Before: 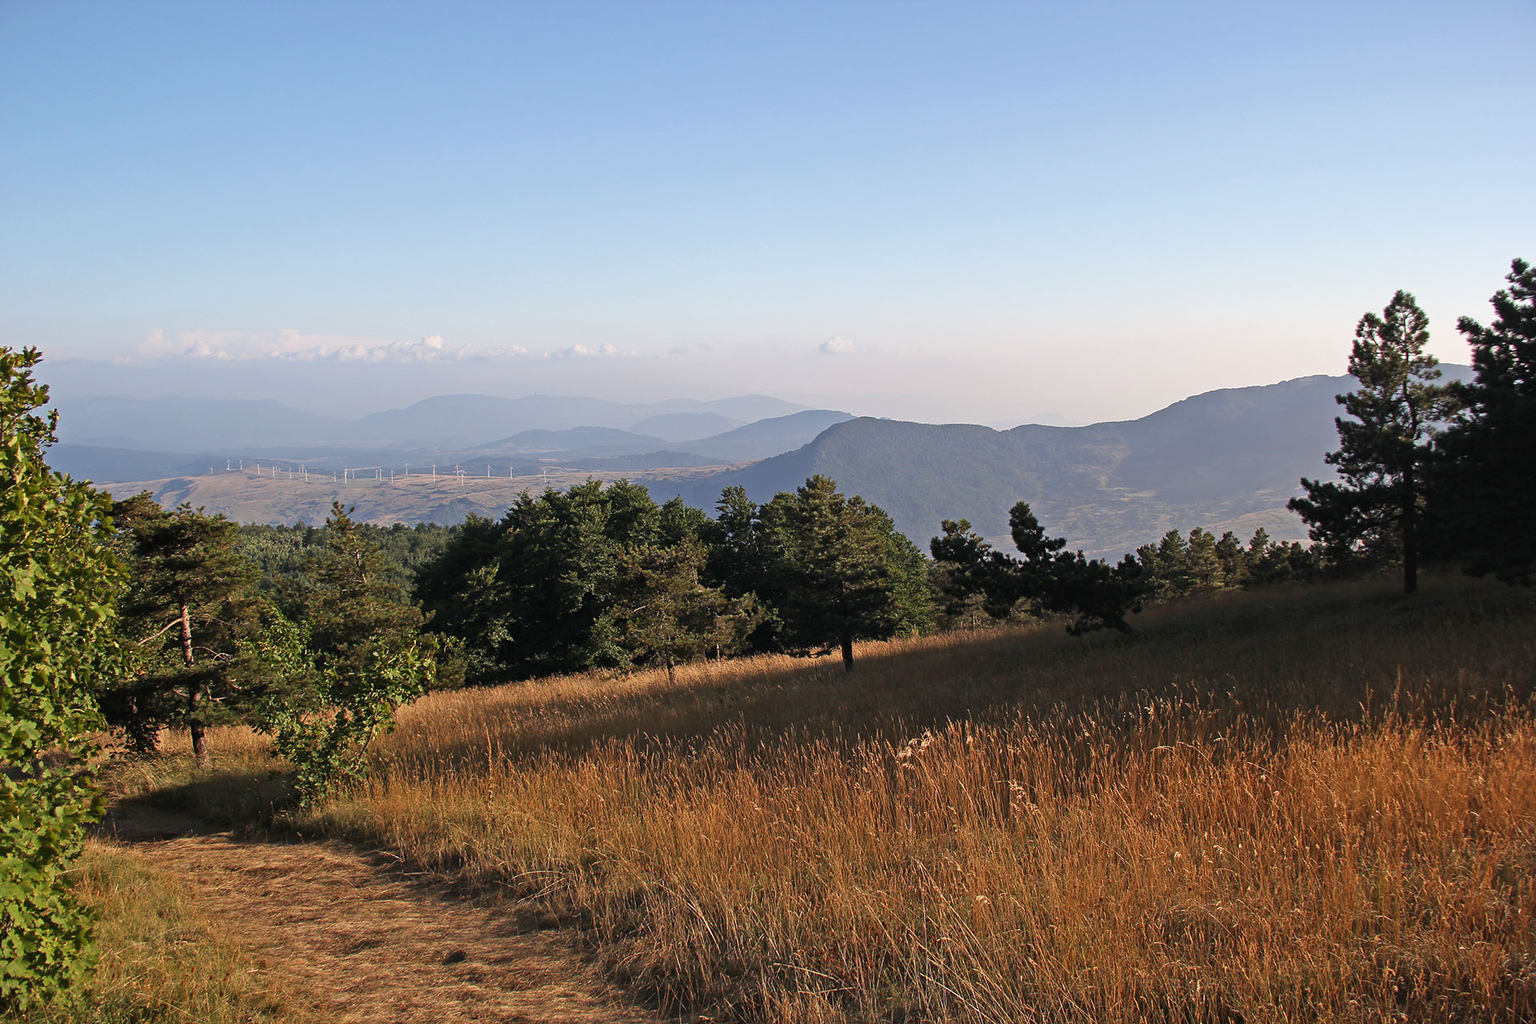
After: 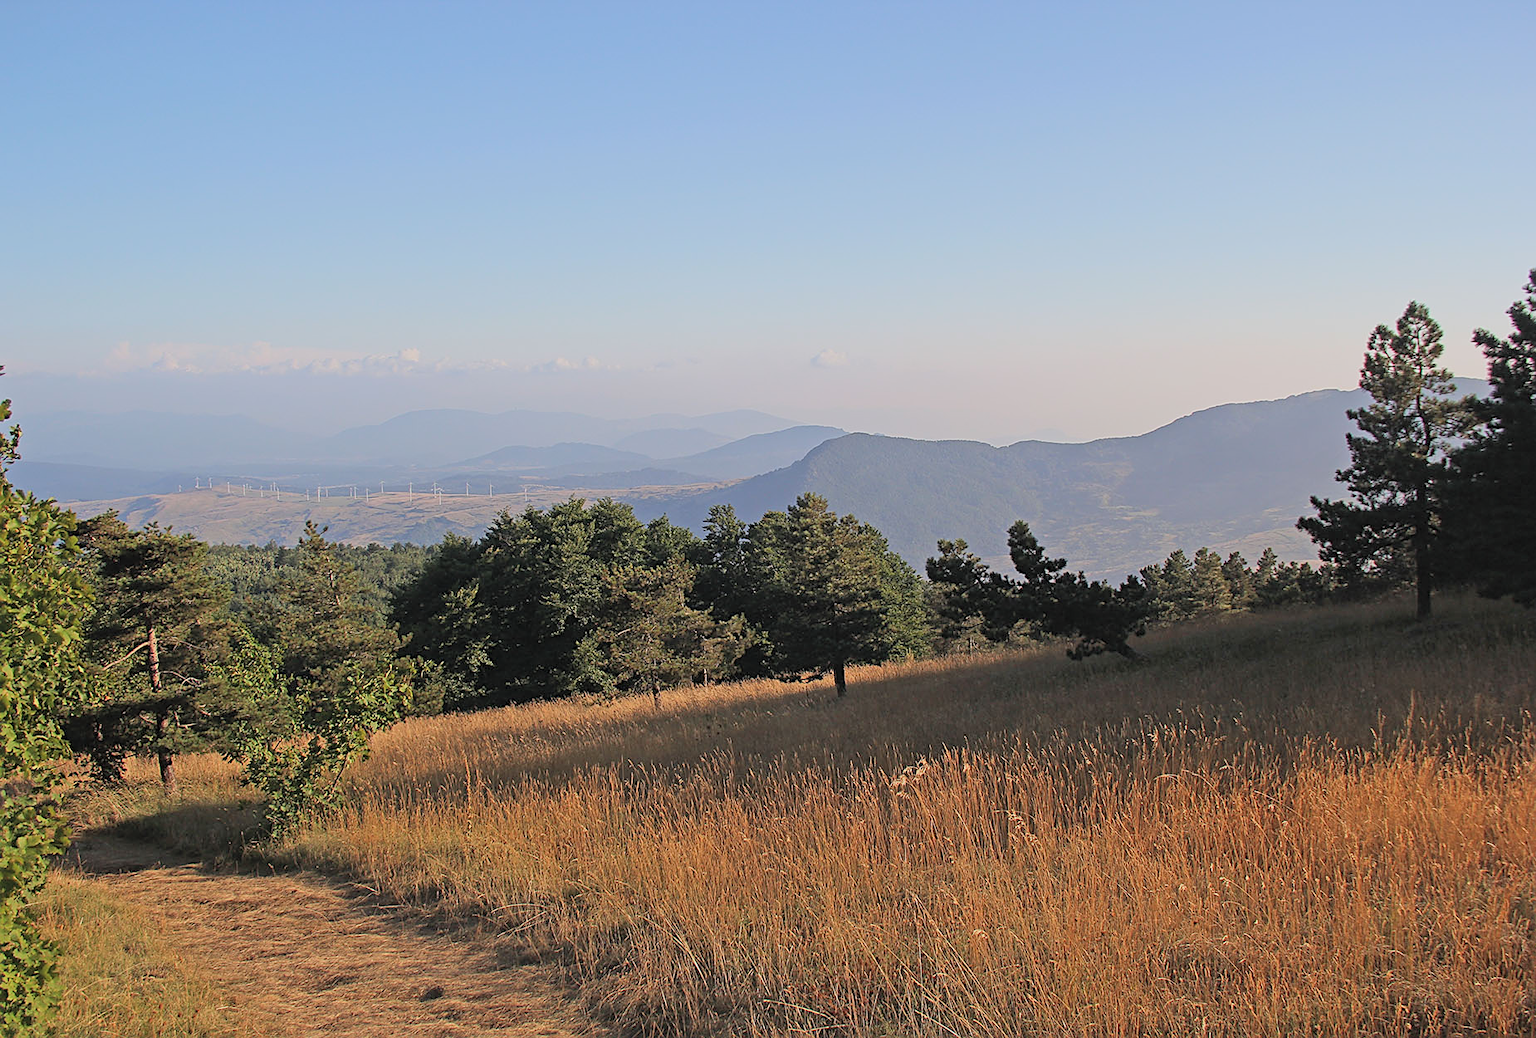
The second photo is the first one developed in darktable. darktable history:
crop and rotate: left 2.536%, right 1.107%, bottom 2.246%
sharpen: on, module defaults
global tonemap: drago (0.7, 100)
